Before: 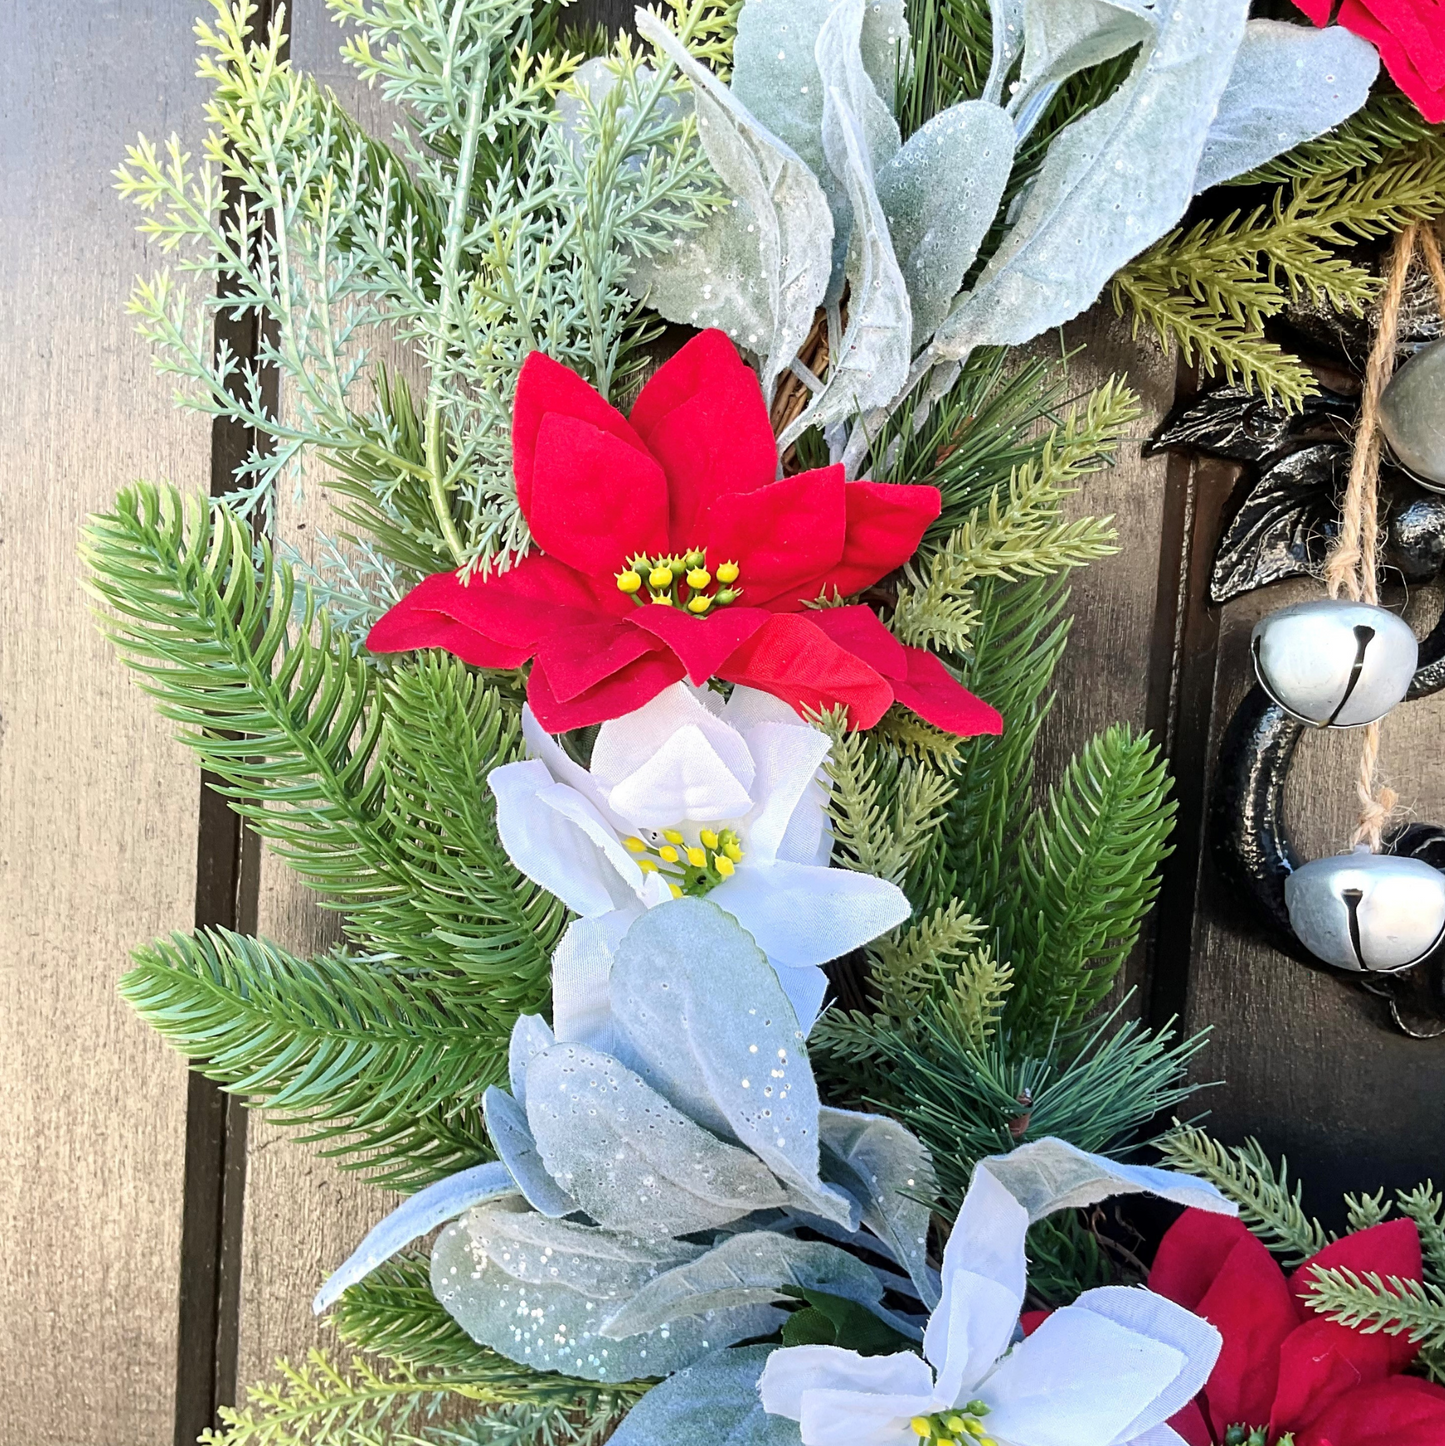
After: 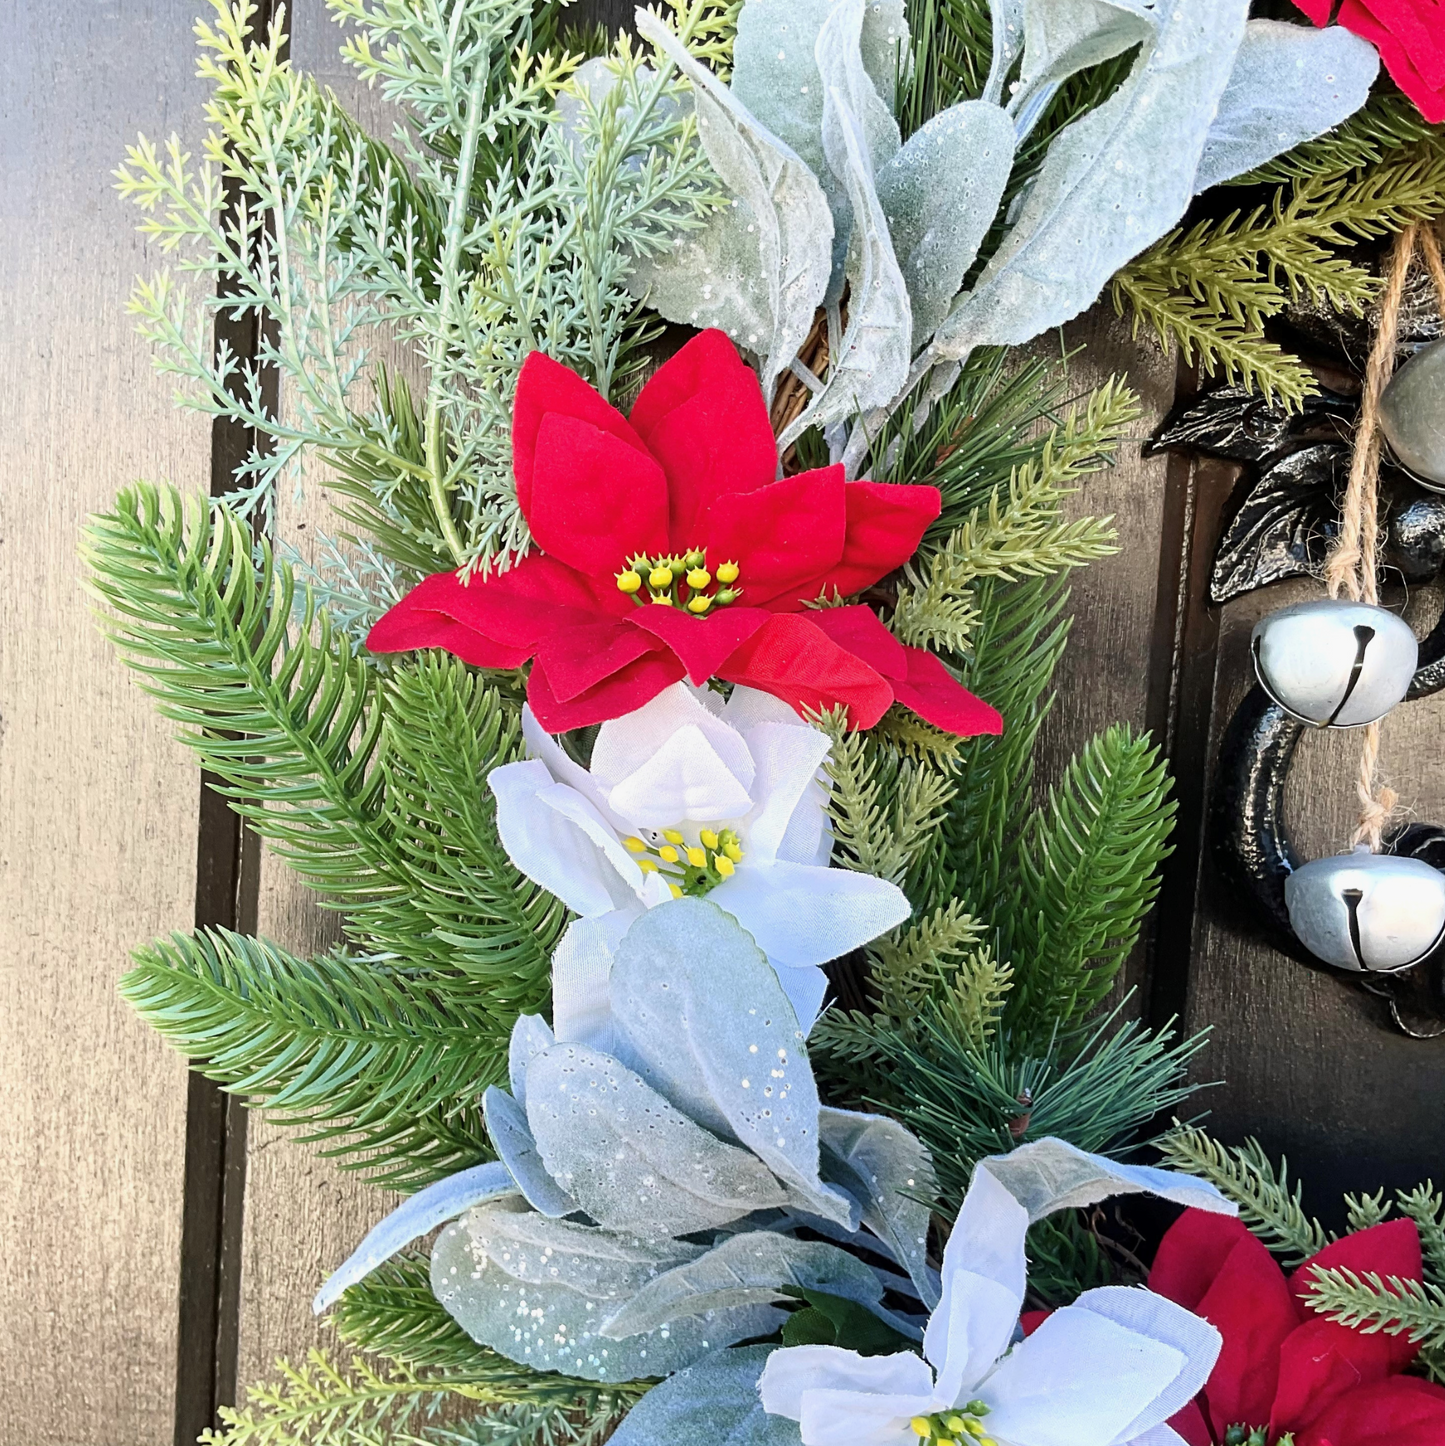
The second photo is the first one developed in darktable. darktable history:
exposure: exposure -0.157 EV, compensate highlight preservation false
shadows and highlights: shadows 0, highlights 40
